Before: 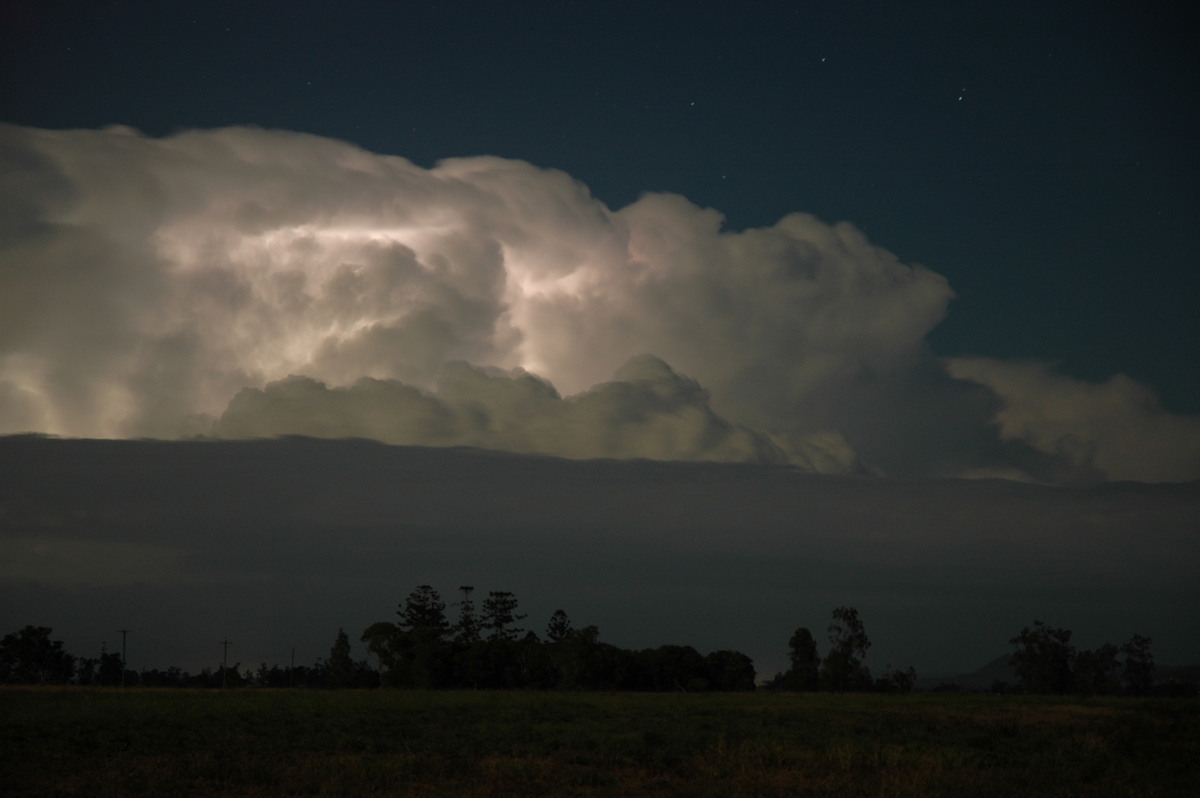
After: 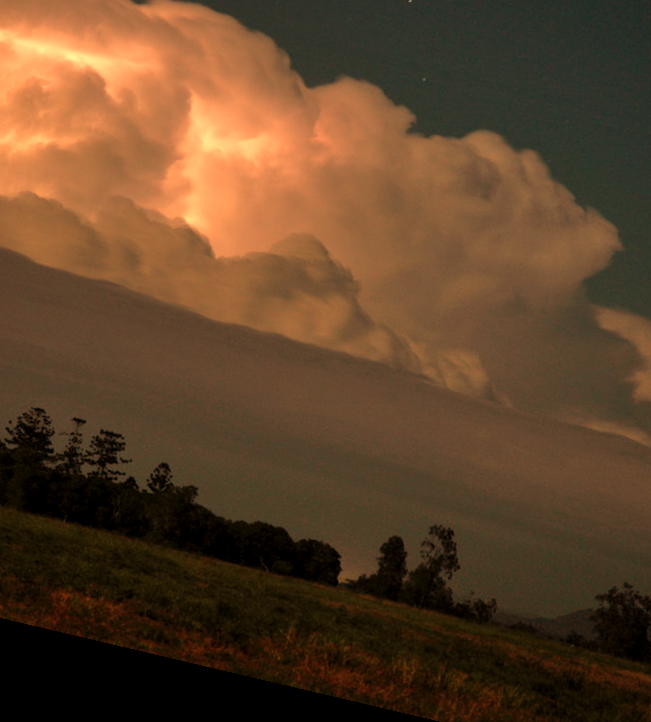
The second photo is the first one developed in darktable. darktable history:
crop: left 31.379%, top 24.658%, right 20.326%, bottom 6.628%
shadows and highlights: soften with gaussian
exposure: black level correction 0.001, exposure 0.3 EV, compensate highlight preservation false
white balance: red 1.467, blue 0.684
tone equalizer: on, module defaults
rotate and perspective: rotation 13.27°, automatic cropping off
